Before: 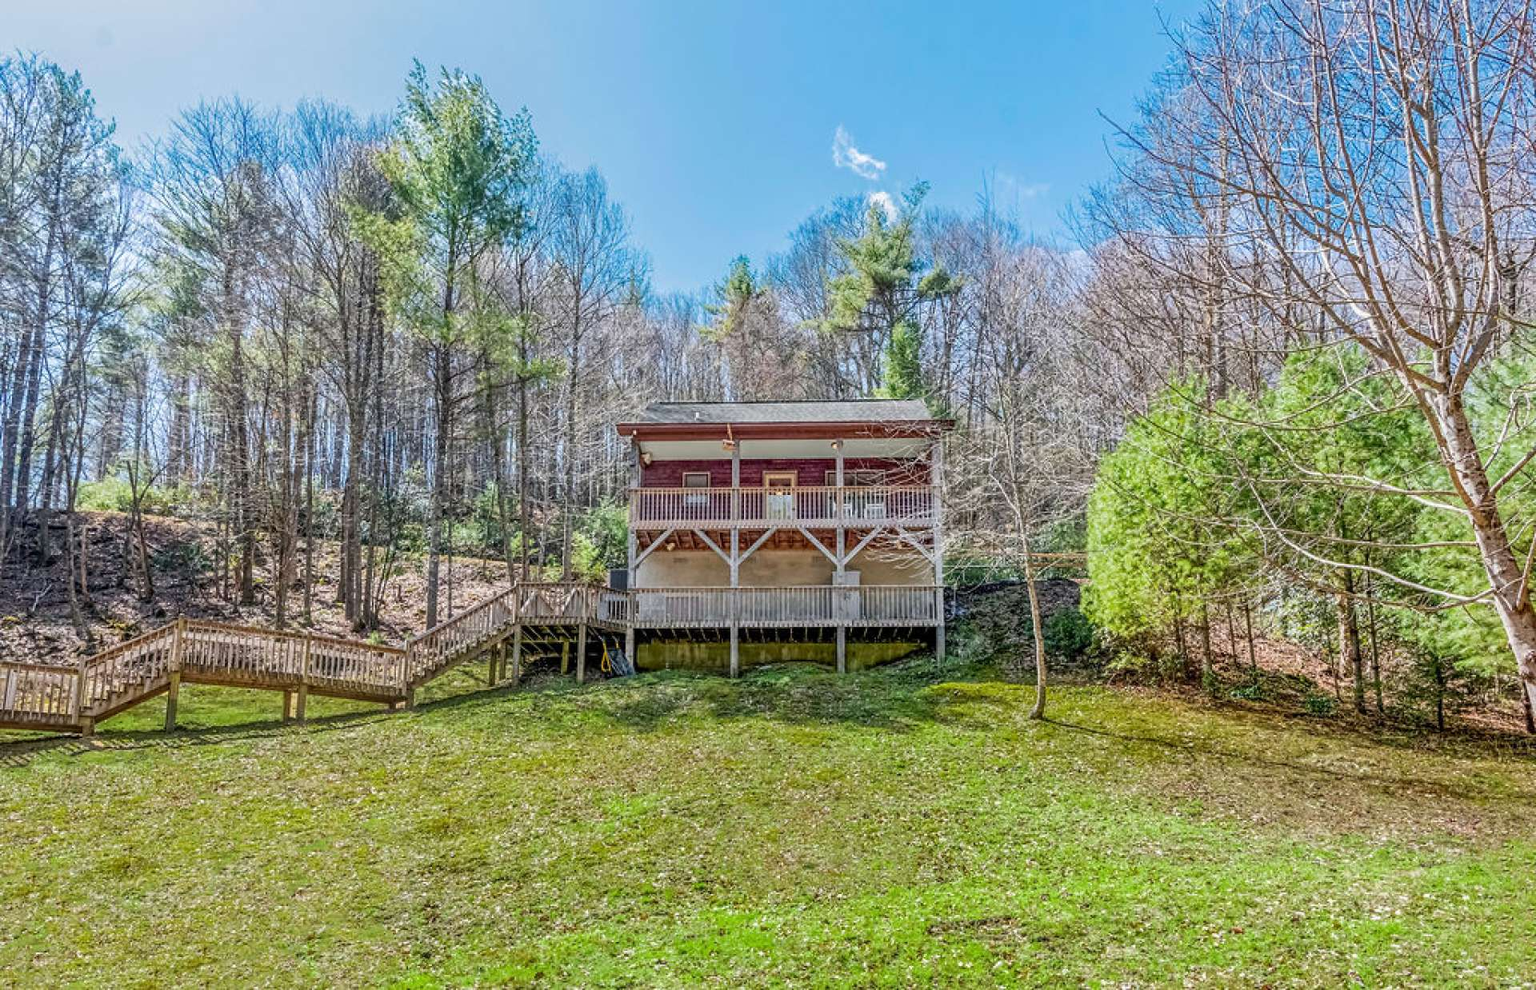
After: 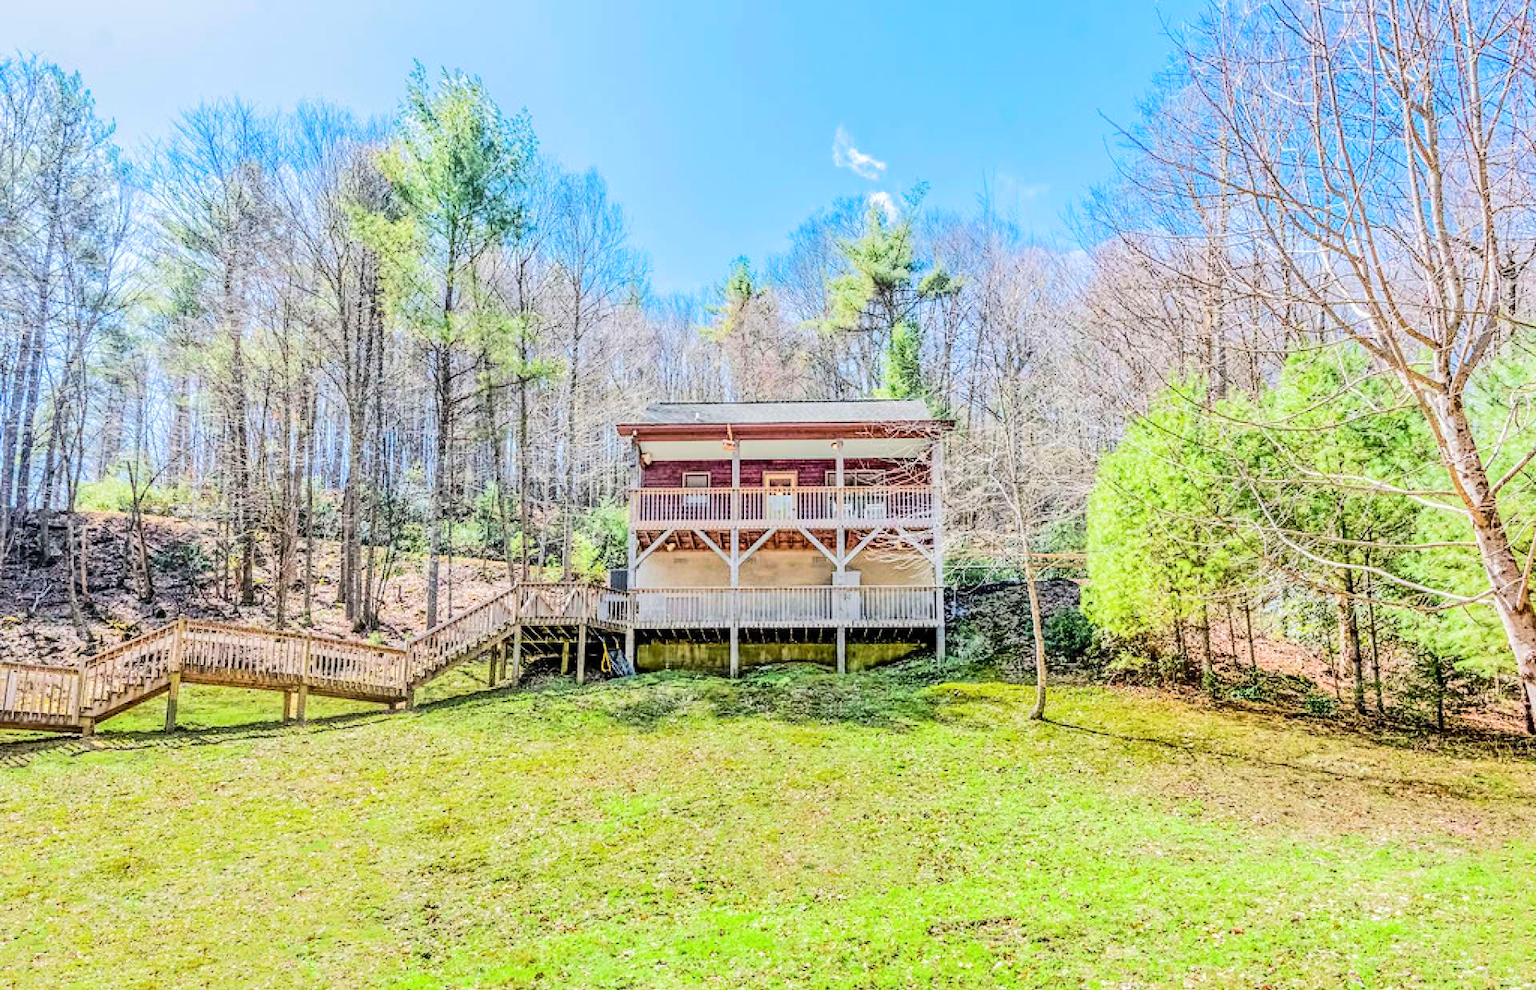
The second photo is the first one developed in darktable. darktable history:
tone equalizer: -7 EV 0.149 EV, -6 EV 0.587 EV, -5 EV 1.18 EV, -4 EV 1.36 EV, -3 EV 1.18 EV, -2 EV 0.6 EV, -1 EV 0.168 EV, edges refinement/feathering 500, mask exposure compensation -1.57 EV, preserve details no
